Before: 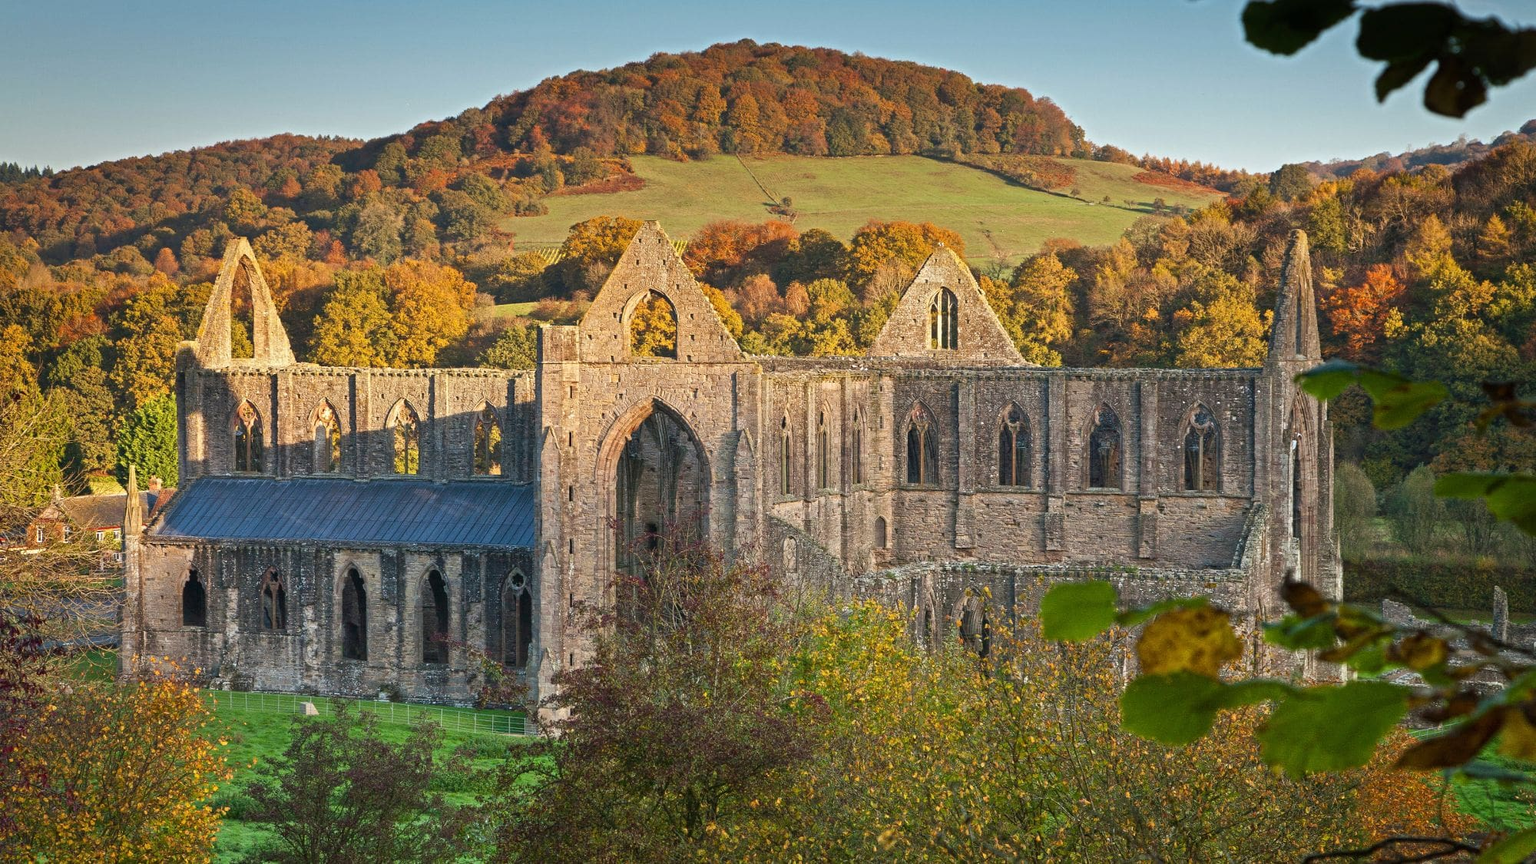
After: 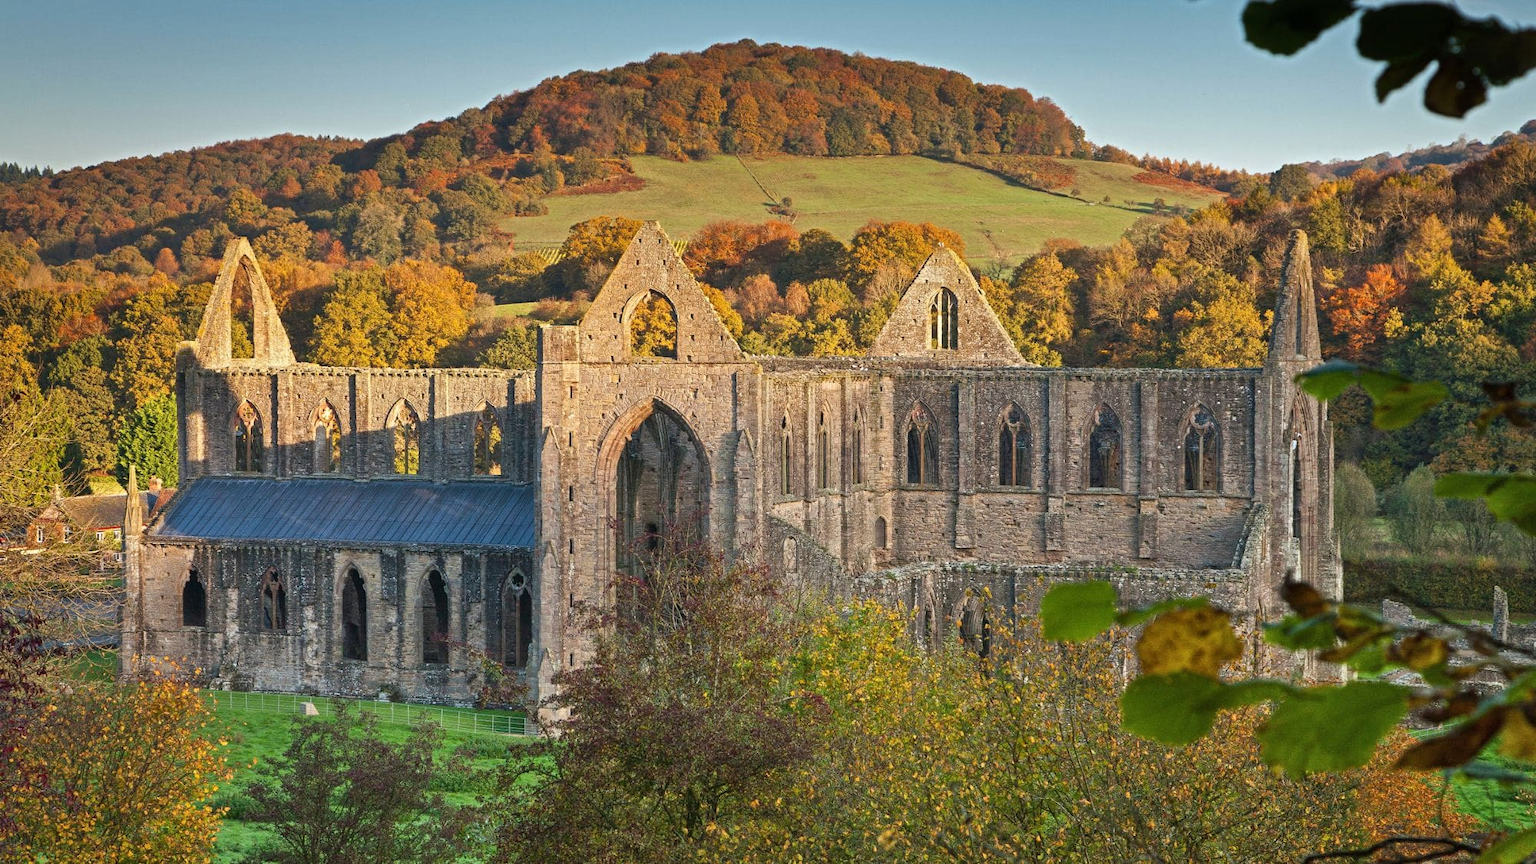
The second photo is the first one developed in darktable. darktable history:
shadows and highlights: radius 132.63, soften with gaussian
